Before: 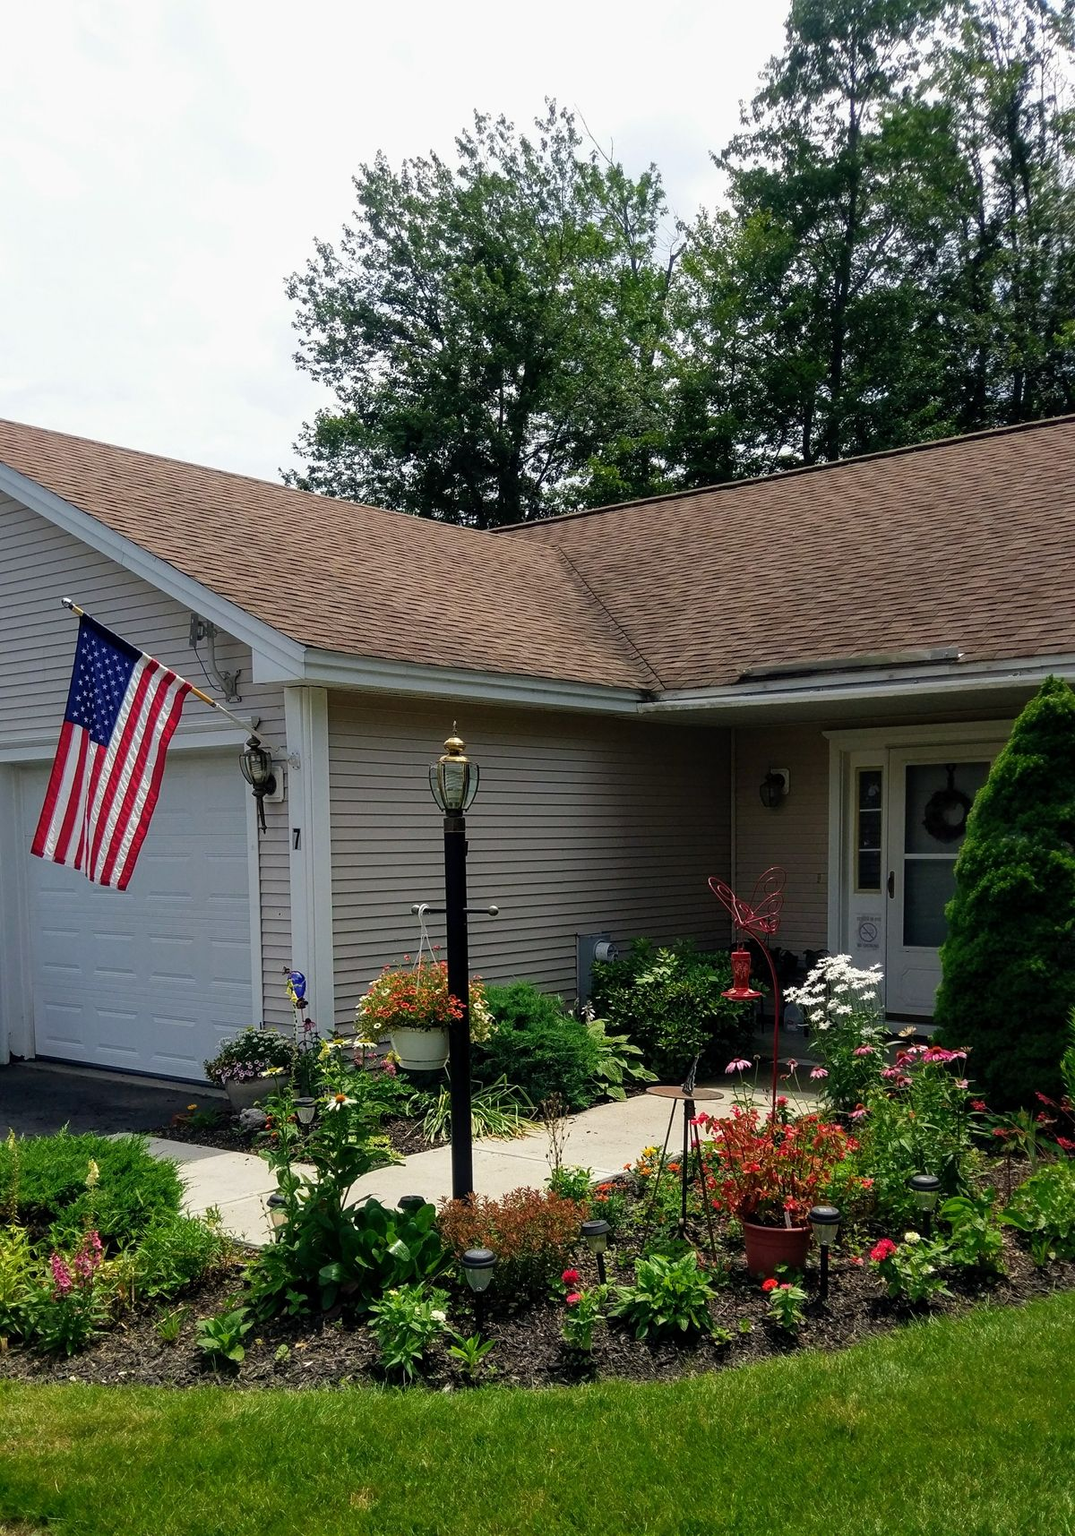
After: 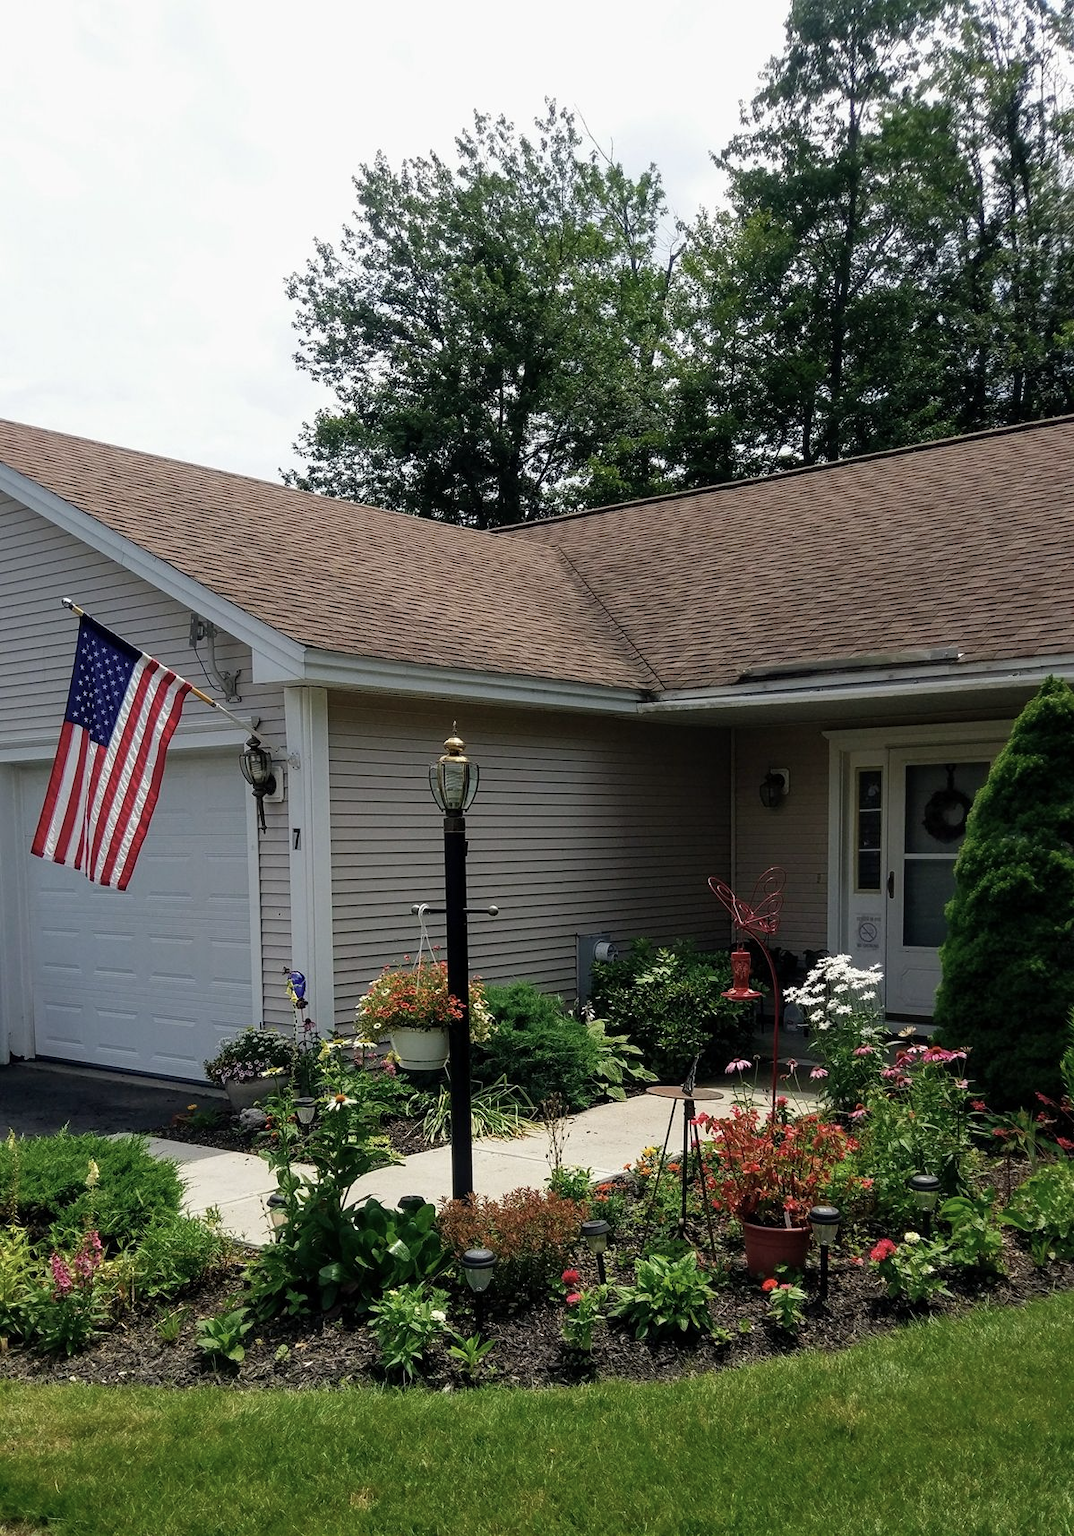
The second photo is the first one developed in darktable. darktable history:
exposure: compensate highlight preservation false
color correction: highlights b* -0.013, saturation 0.791
